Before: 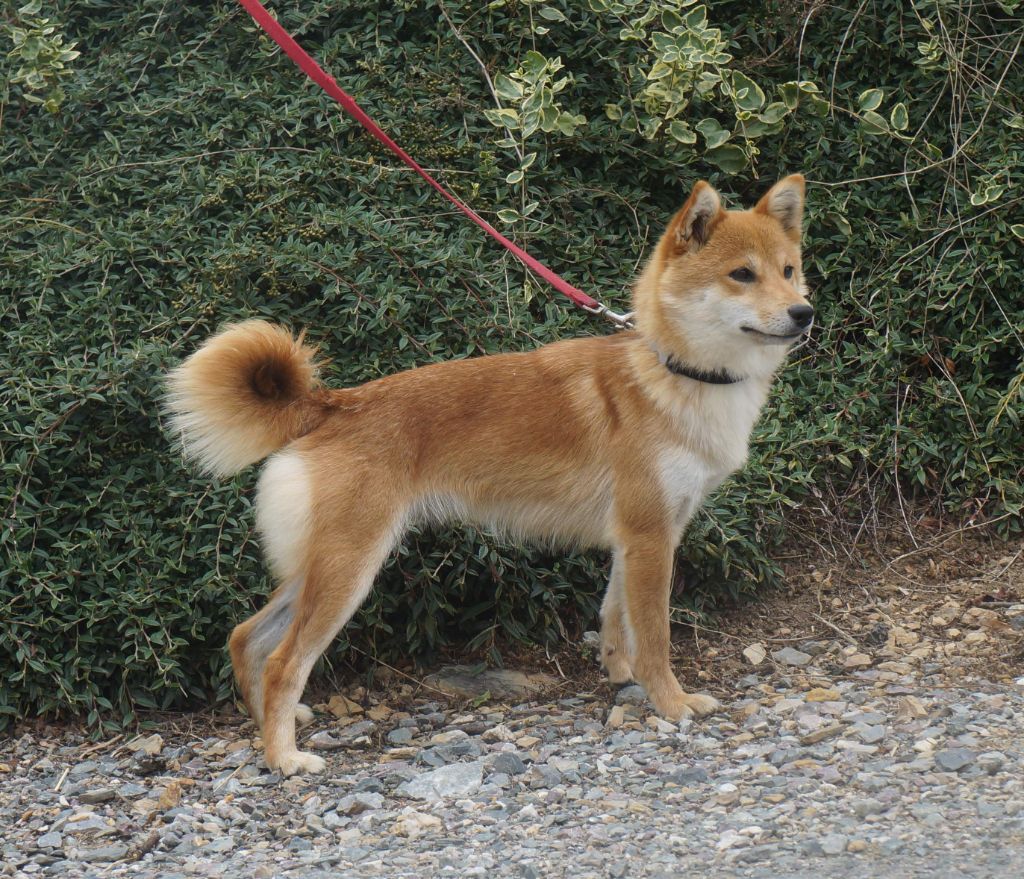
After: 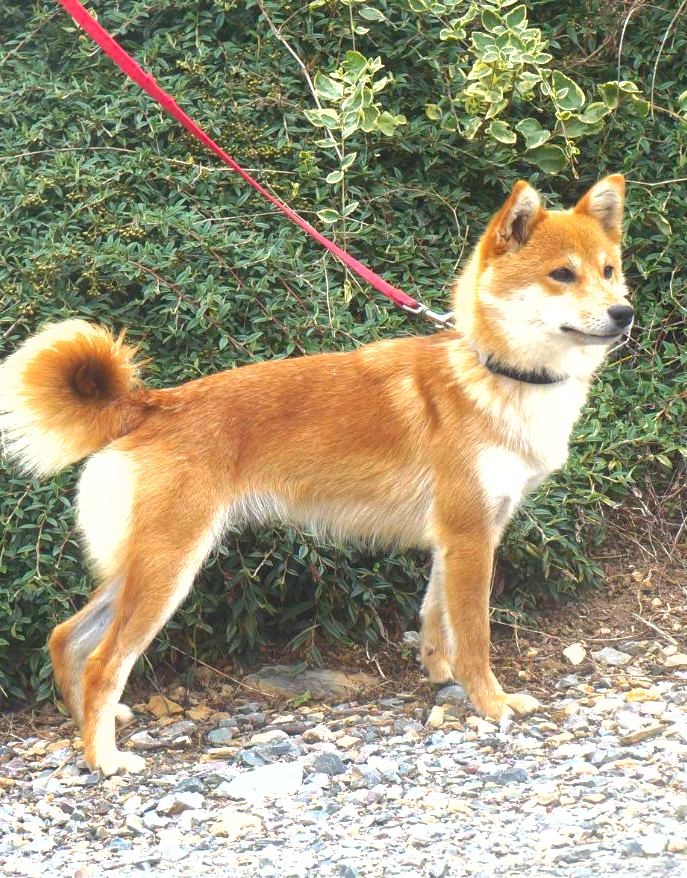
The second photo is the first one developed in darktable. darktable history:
contrast brightness saturation: saturation 0.182
crop and rotate: left 17.579%, right 15.305%
shadows and highlights: on, module defaults
exposure: black level correction 0, exposure 1.399 EV, compensate exposure bias true, compensate highlight preservation false
